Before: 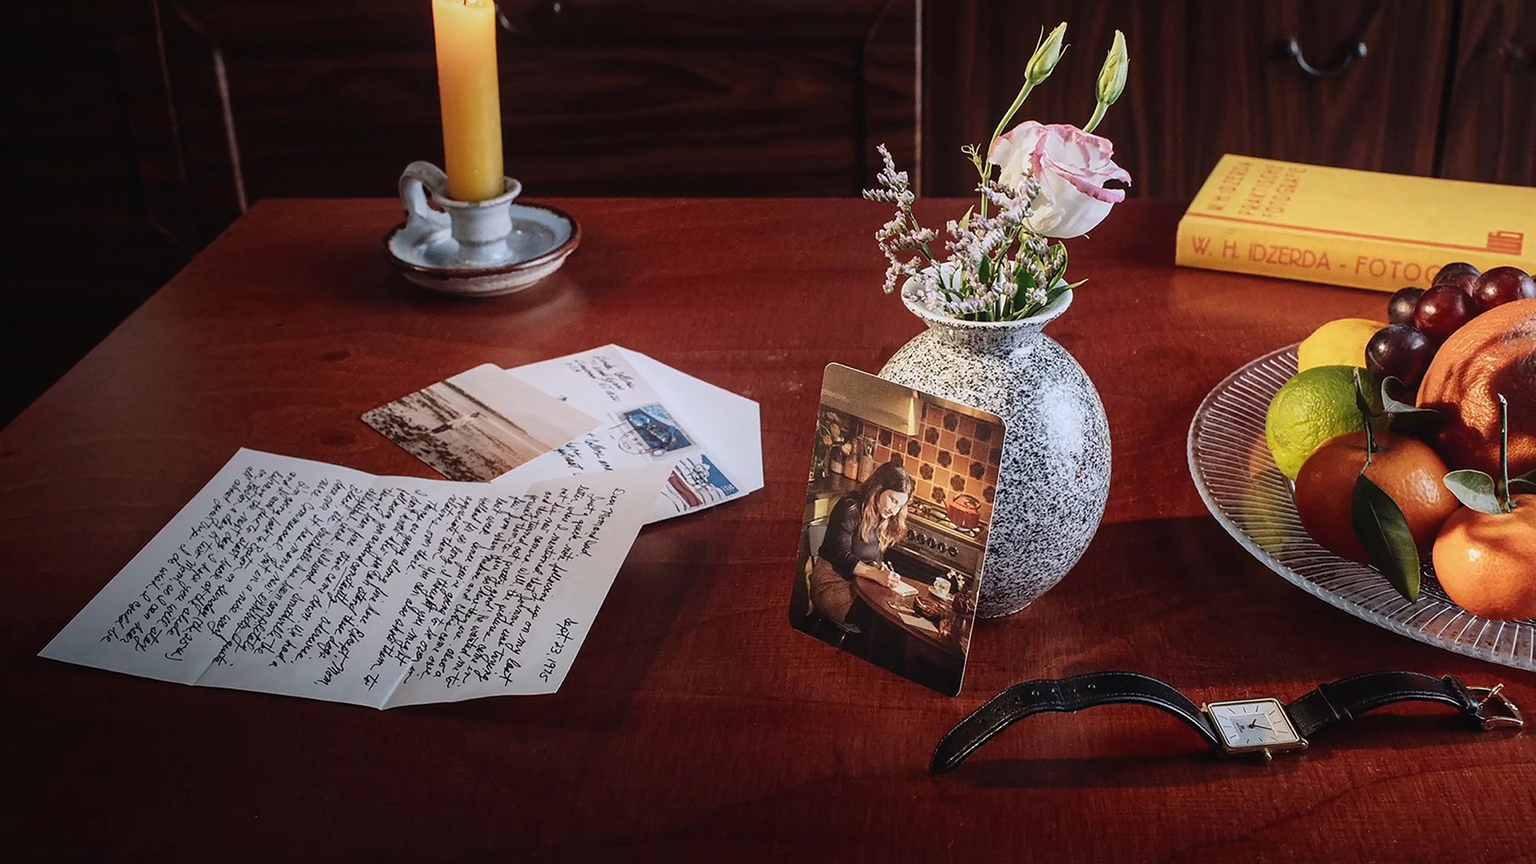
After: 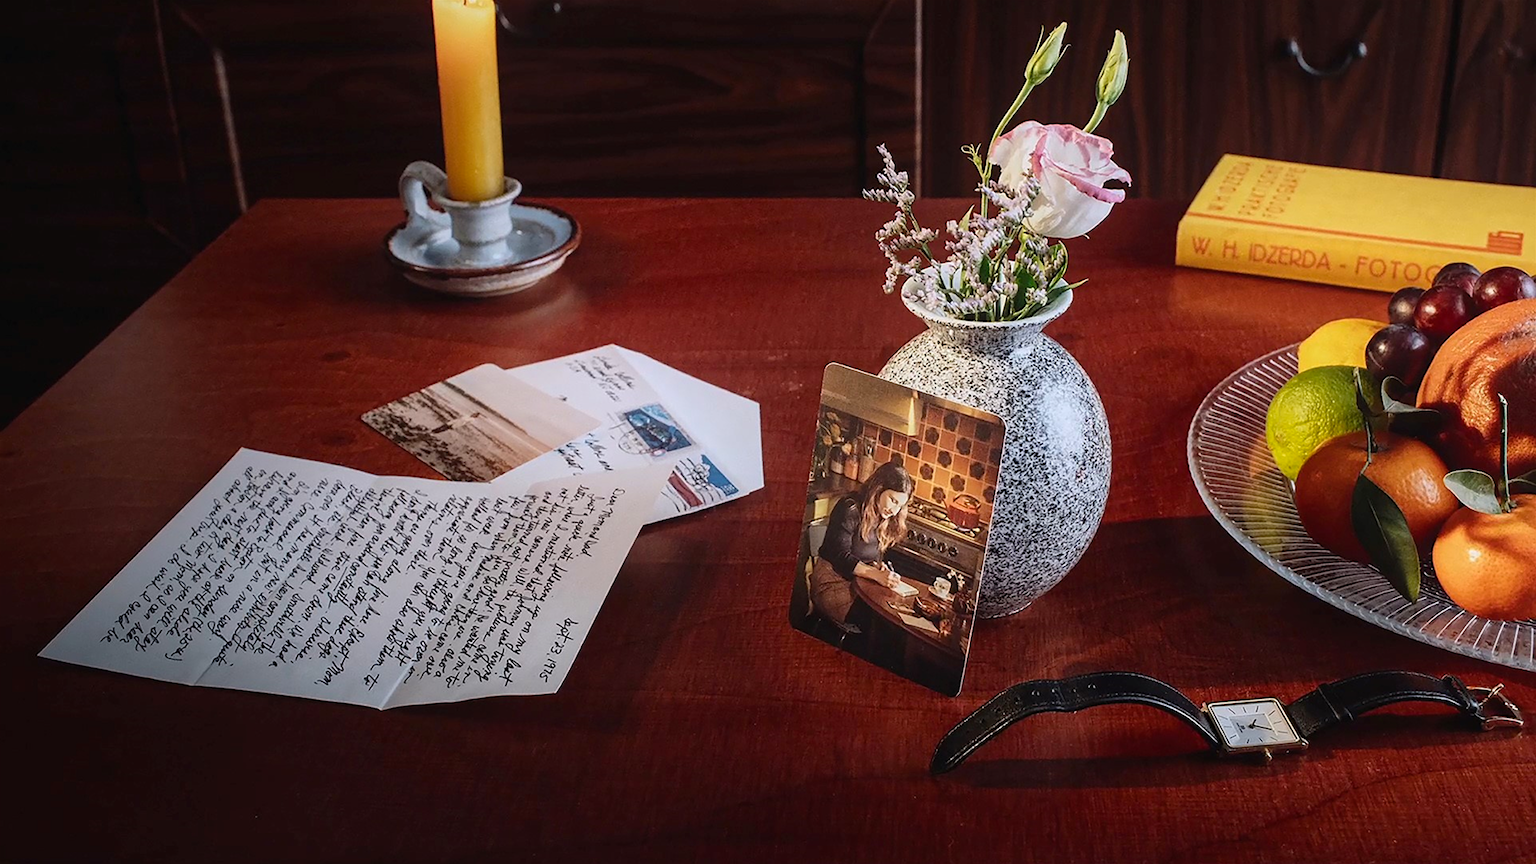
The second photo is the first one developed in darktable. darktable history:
color balance rgb: perceptual saturation grading › global saturation 10%, global vibrance 10%
